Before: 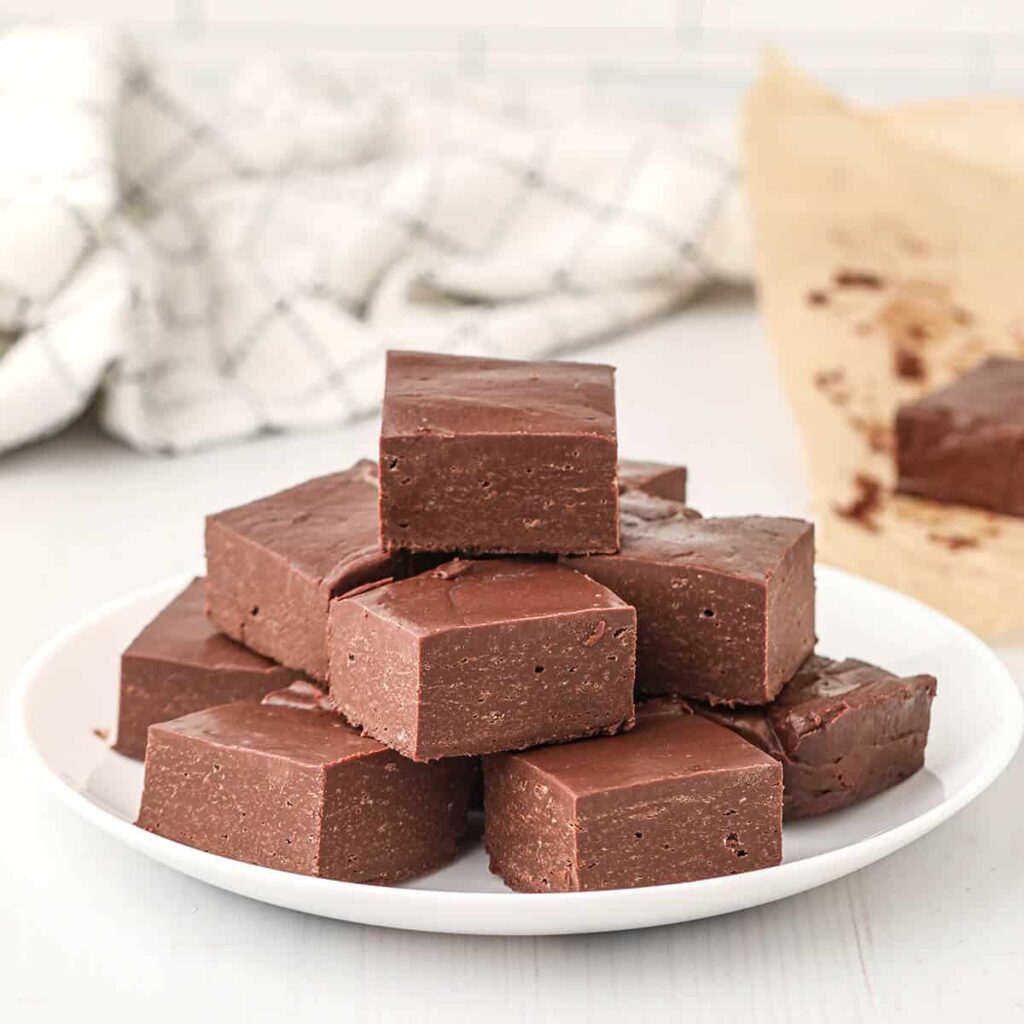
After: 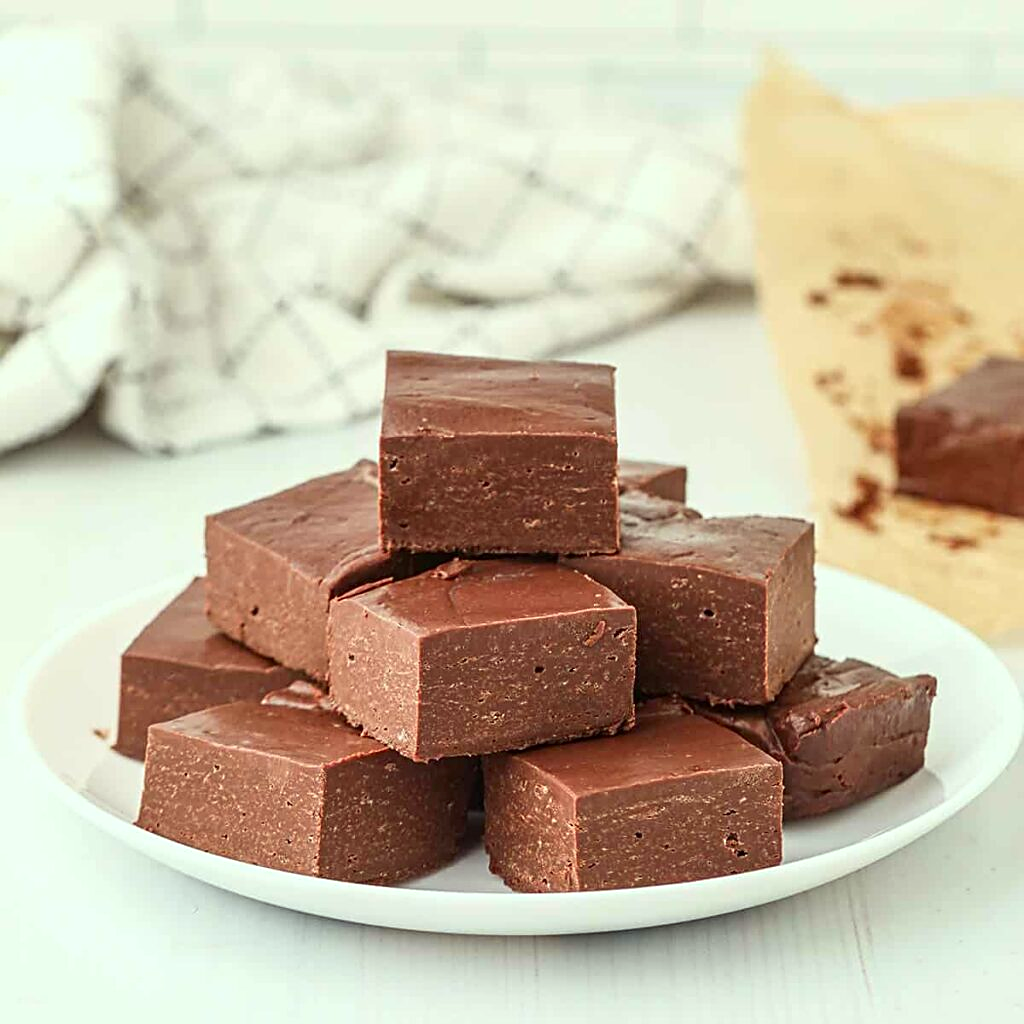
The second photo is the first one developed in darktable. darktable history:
color correction: highlights a* -8, highlights b* 3.1
contrast brightness saturation: contrast 0.08, saturation 0.2
sharpen: on, module defaults
